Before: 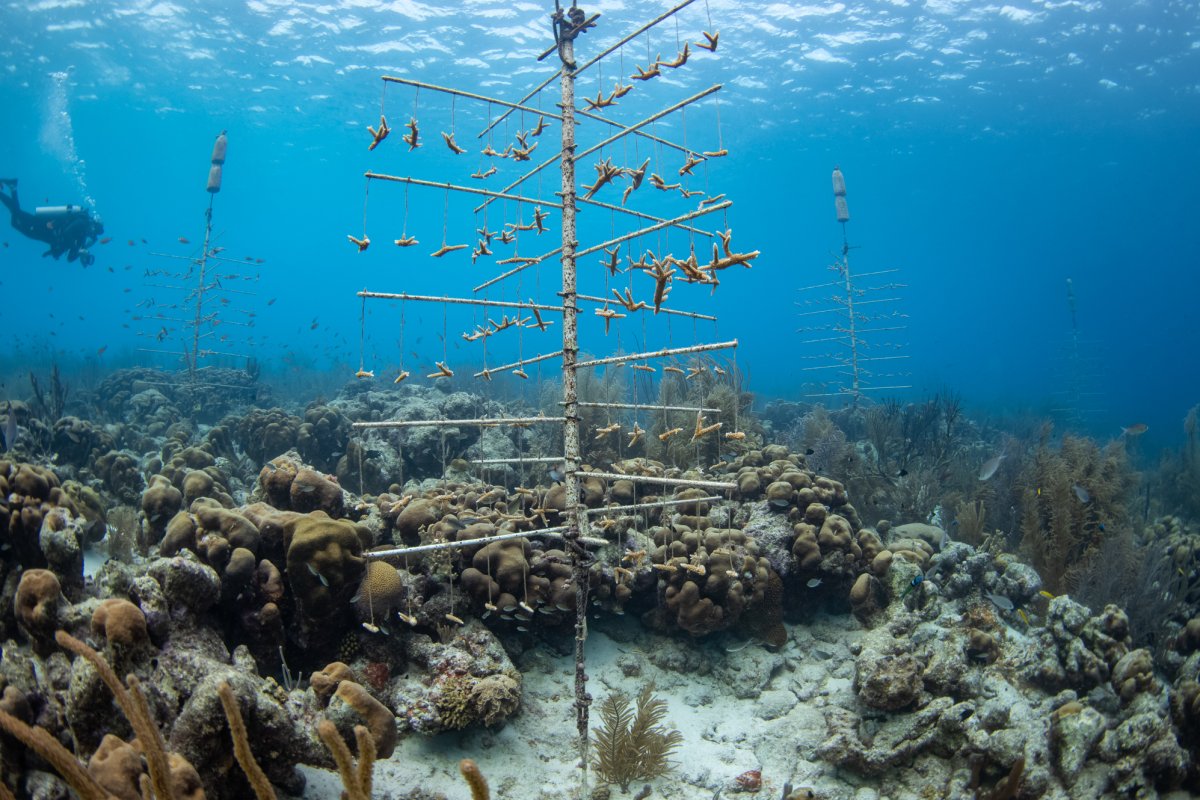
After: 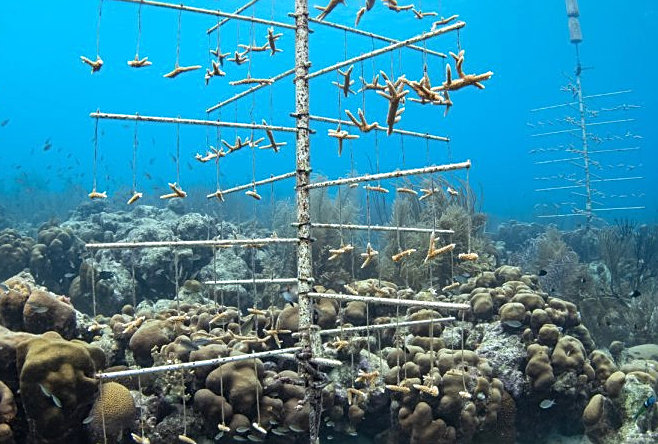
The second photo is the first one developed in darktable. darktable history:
crop and rotate: left 22.298%, top 22.39%, right 22.855%, bottom 22.044%
sharpen: on, module defaults
exposure: exposure 0.496 EV, compensate exposure bias true, compensate highlight preservation false
